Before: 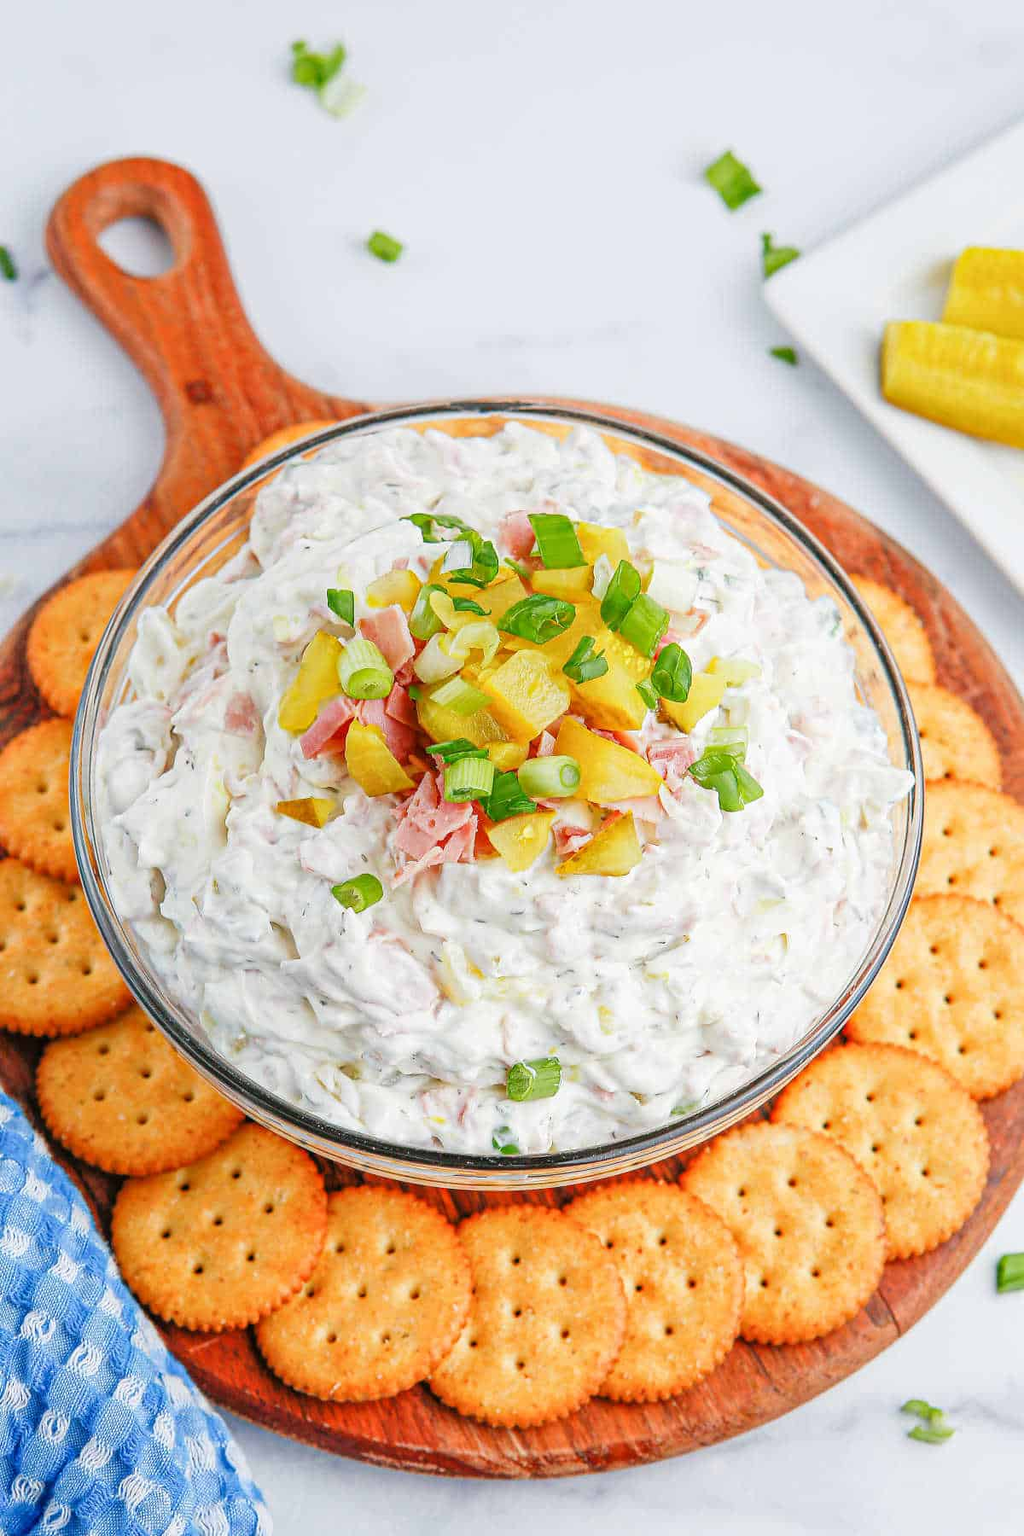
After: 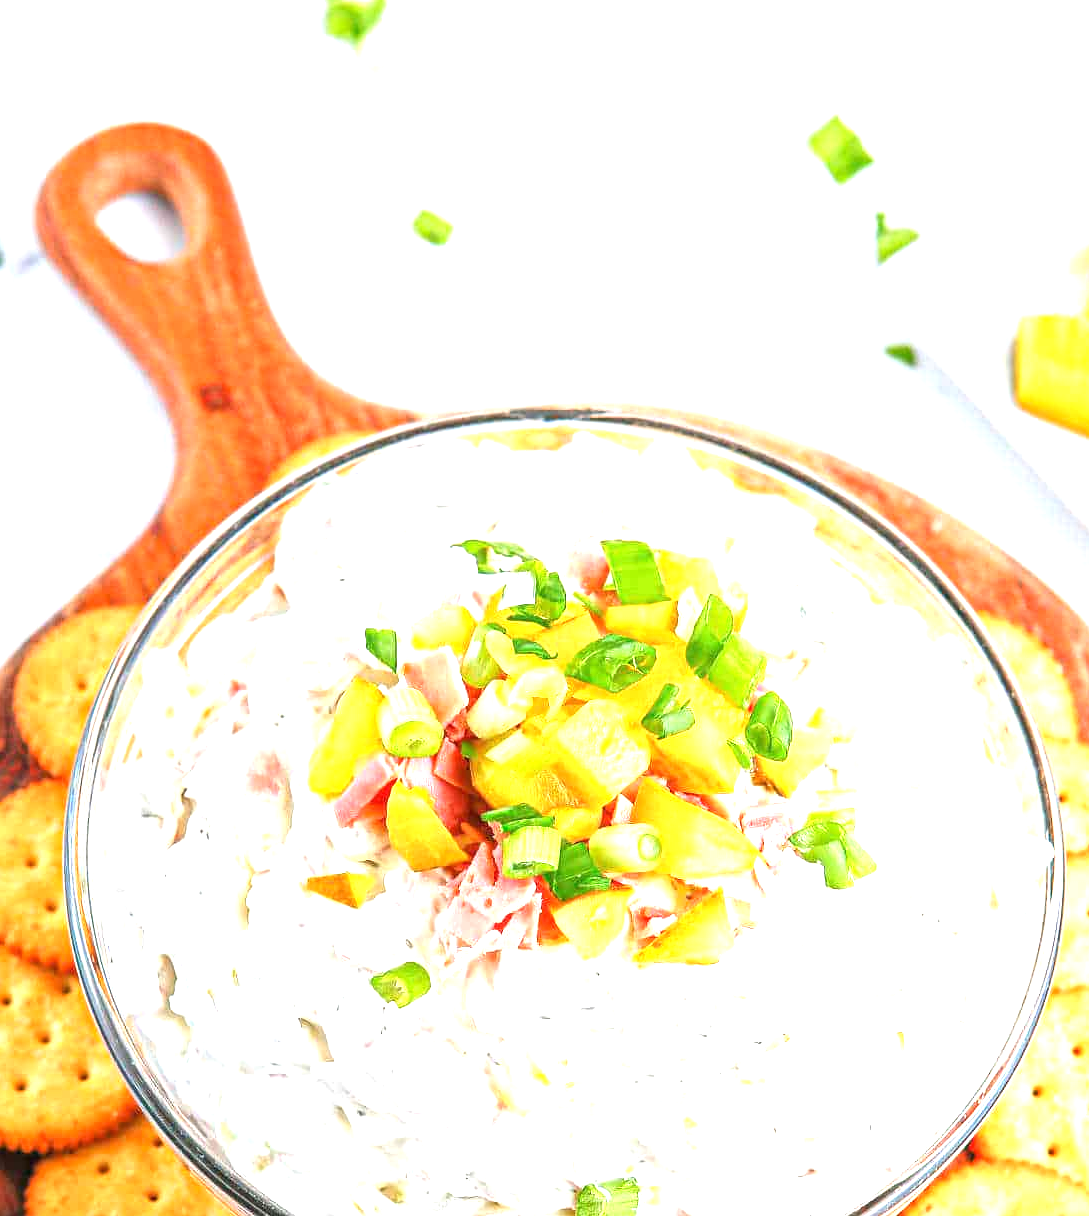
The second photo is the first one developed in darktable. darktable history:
crop: left 1.509%, top 3.452%, right 7.696%, bottom 28.452%
exposure: black level correction 0, exposure 1.2 EV, compensate exposure bias true, compensate highlight preservation false
